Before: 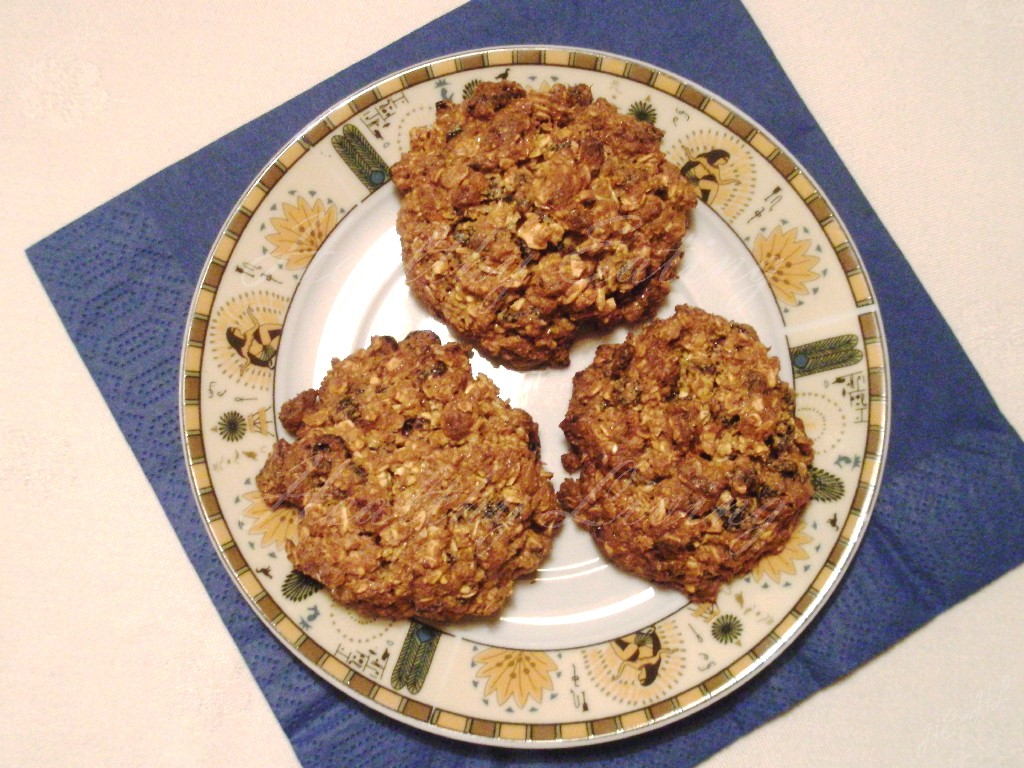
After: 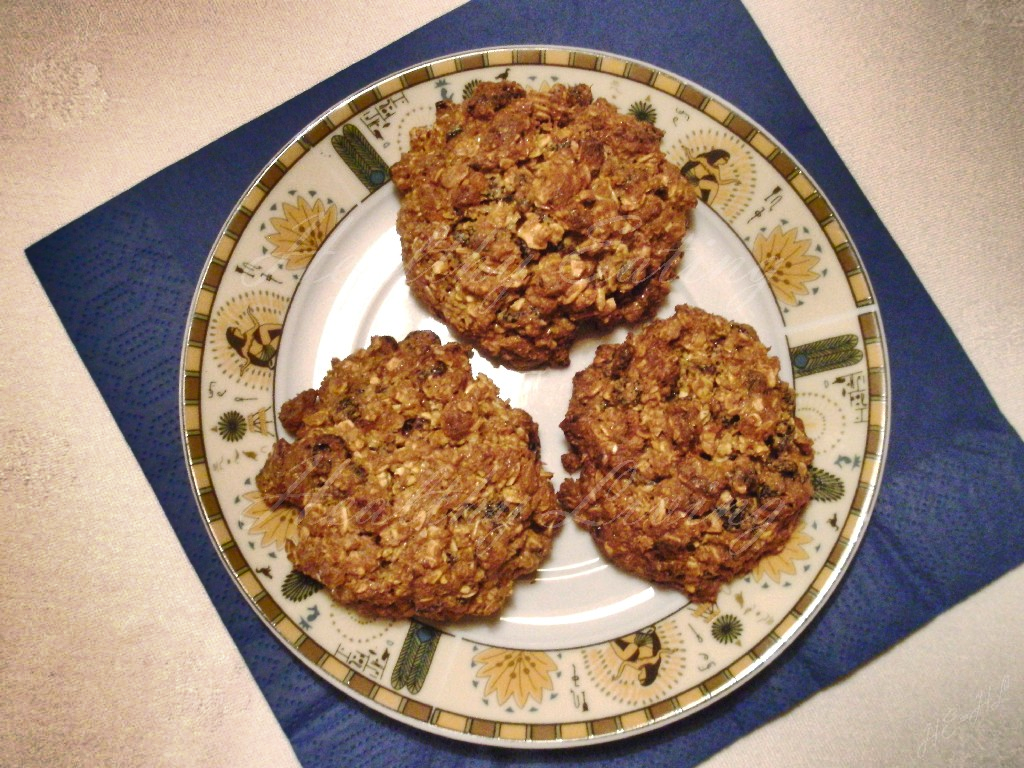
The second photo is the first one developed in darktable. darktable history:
shadows and highlights: shadows 18.69, highlights -83.71, soften with gaussian
